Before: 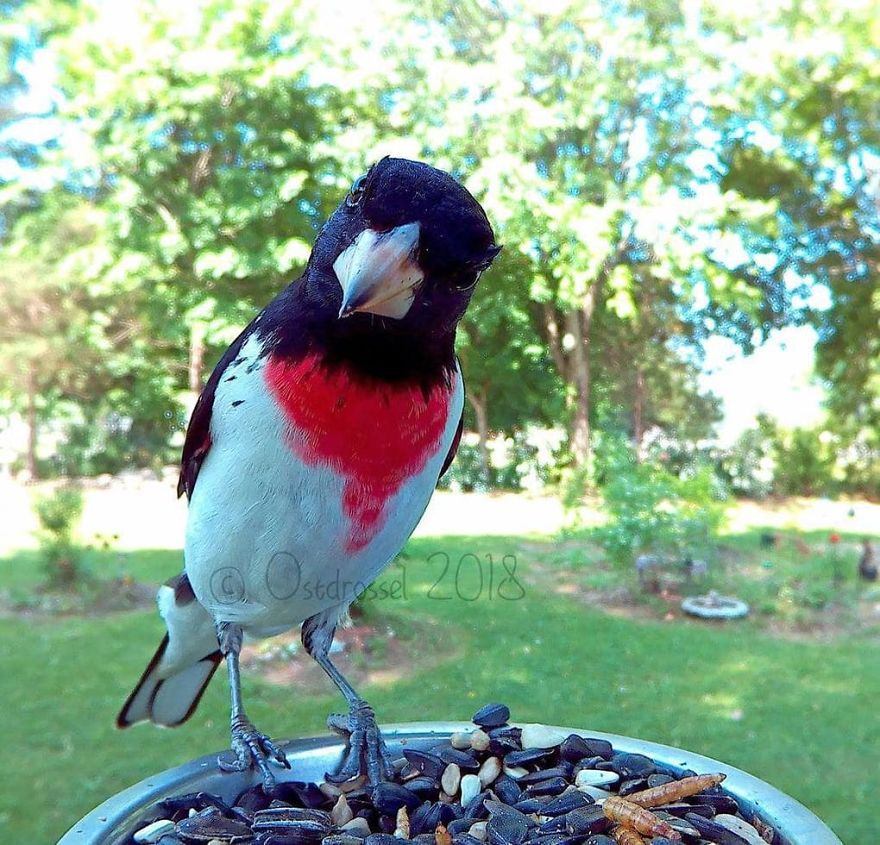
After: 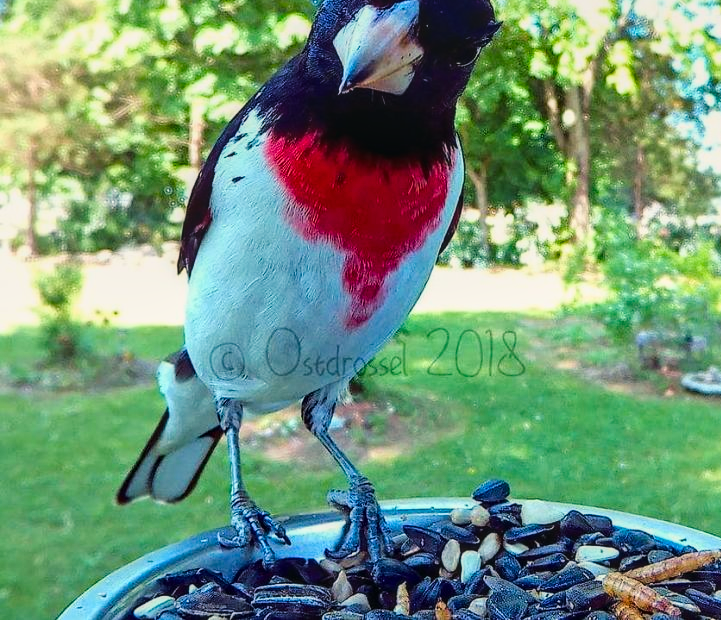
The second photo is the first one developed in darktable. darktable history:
crop: top 26.531%, right 17.959%
white balance: red 0.986, blue 1.01
exposure: black level correction 0, exposure -0.766 EV, compensate highlight preservation false
color balance rgb: shadows lift › chroma 2%, shadows lift › hue 219.6°, power › hue 313.2°, highlights gain › chroma 3%, highlights gain › hue 75.6°, global offset › luminance 0.5%, perceptual saturation grading › global saturation 15.33%, perceptual saturation grading › highlights -19.33%, perceptual saturation grading › shadows 20%, global vibrance 20%
base curve: curves: ch0 [(0, 0) (0.028, 0.03) (0.121, 0.232) (0.46, 0.748) (0.859, 0.968) (1, 1)]
local contrast: detail 130%
shadows and highlights: shadows 29.61, highlights -30.47, low approximation 0.01, soften with gaussian
